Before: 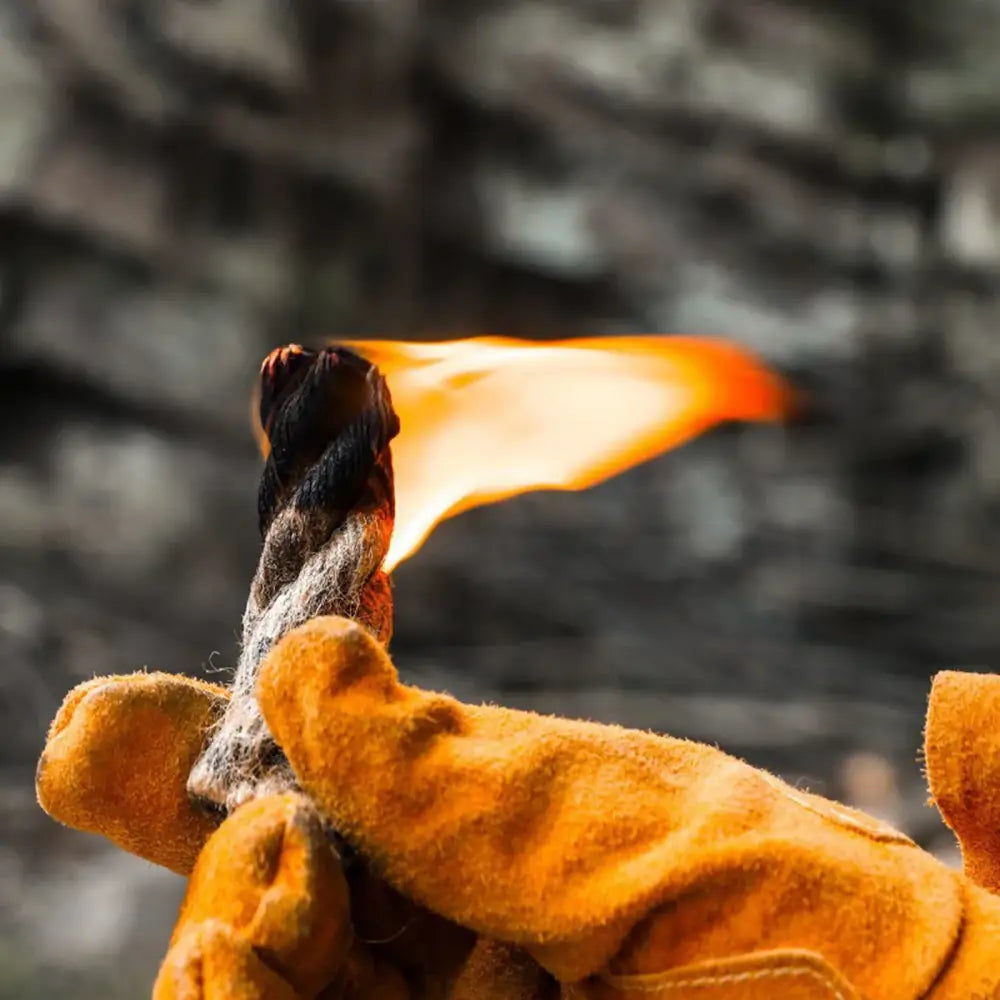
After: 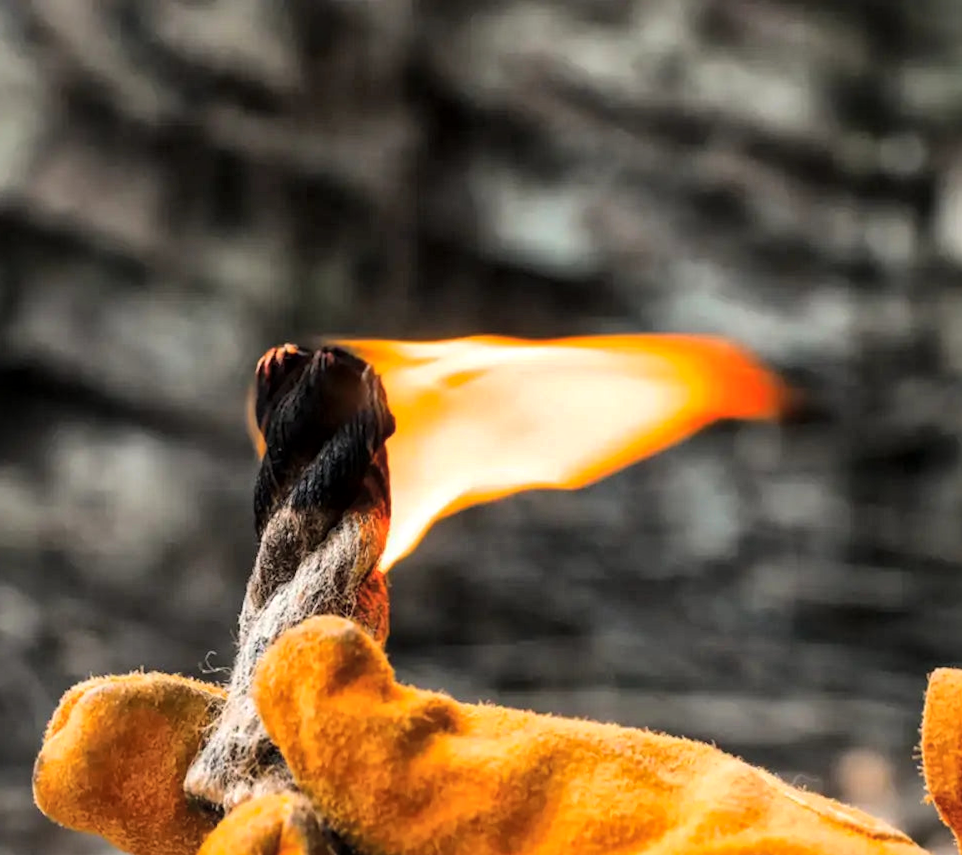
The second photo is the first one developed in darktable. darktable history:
crop and rotate: angle 0.2°, left 0.275%, right 3.127%, bottom 14.18%
global tonemap: drago (1, 100), detail 1
tone equalizer: -8 EV -0.417 EV, -7 EV -0.389 EV, -6 EV -0.333 EV, -5 EV -0.222 EV, -3 EV 0.222 EV, -2 EV 0.333 EV, -1 EV 0.389 EV, +0 EV 0.417 EV, edges refinement/feathering 500, mask exposure compensation -1.57 EV, preserve details no
